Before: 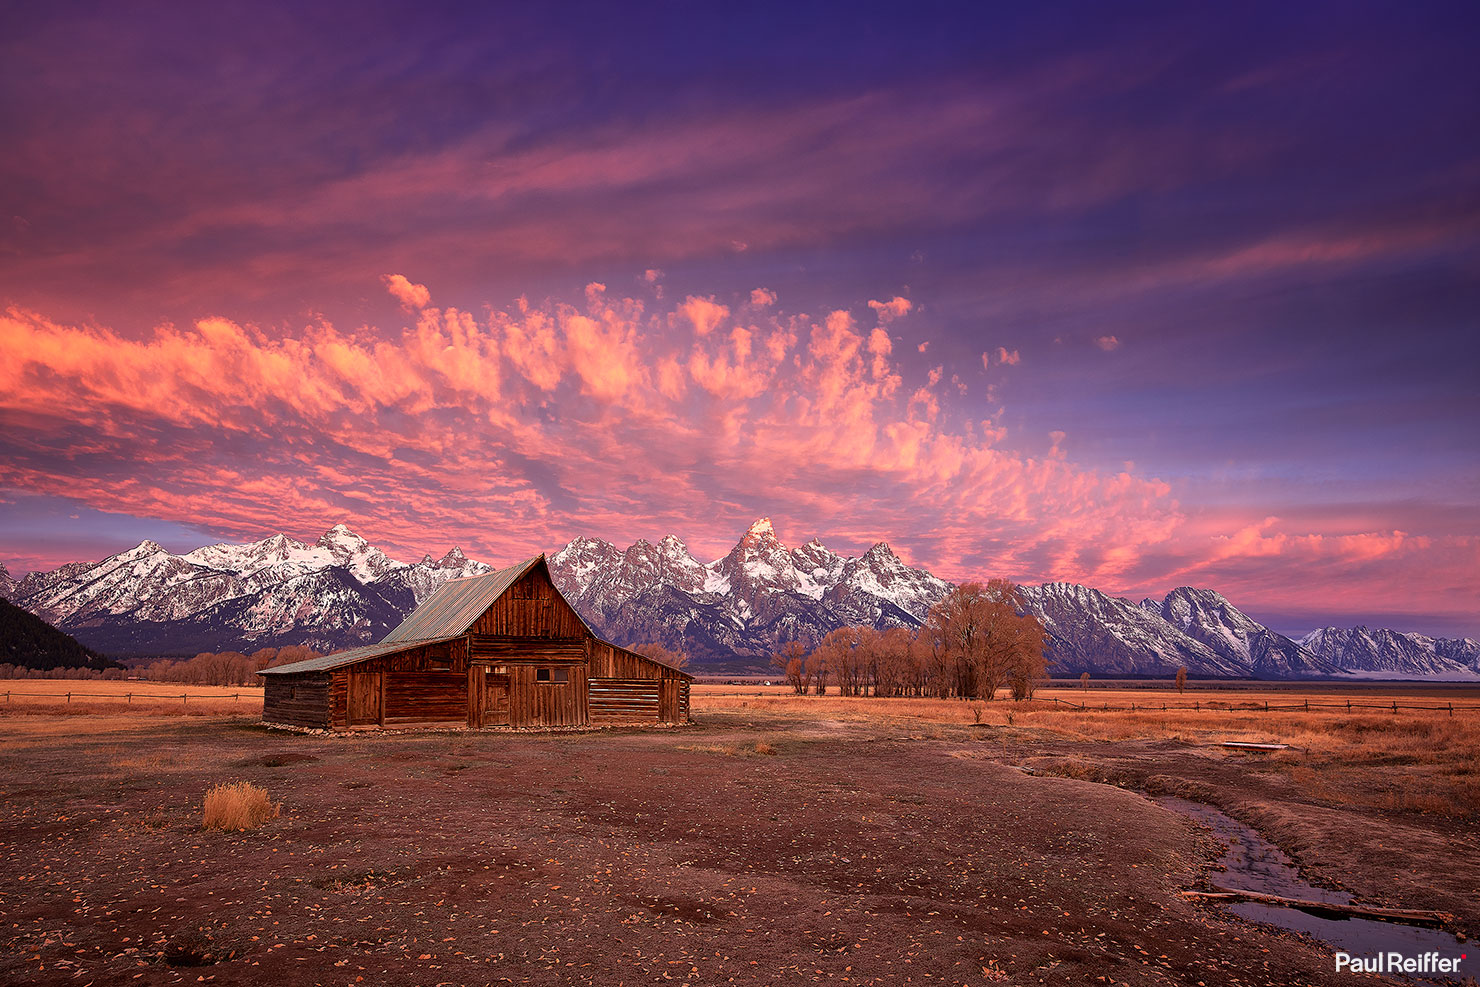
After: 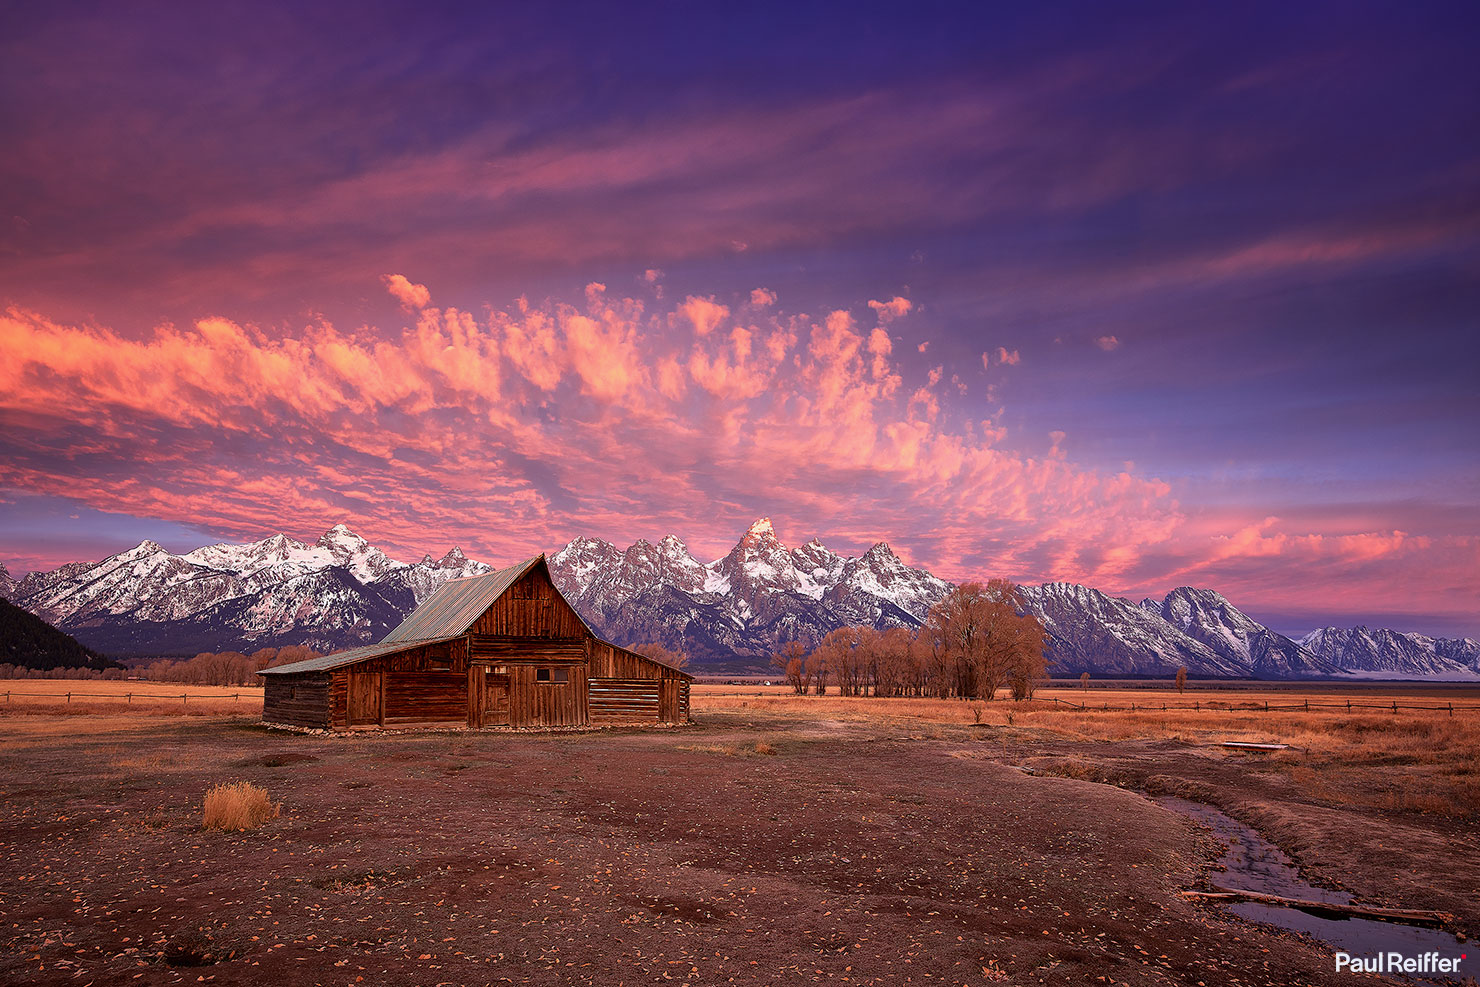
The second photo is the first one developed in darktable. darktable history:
exposure: exposure -0.01 EV, compensate highlight preservation false
white balance: red 0.98, blue 1.034
